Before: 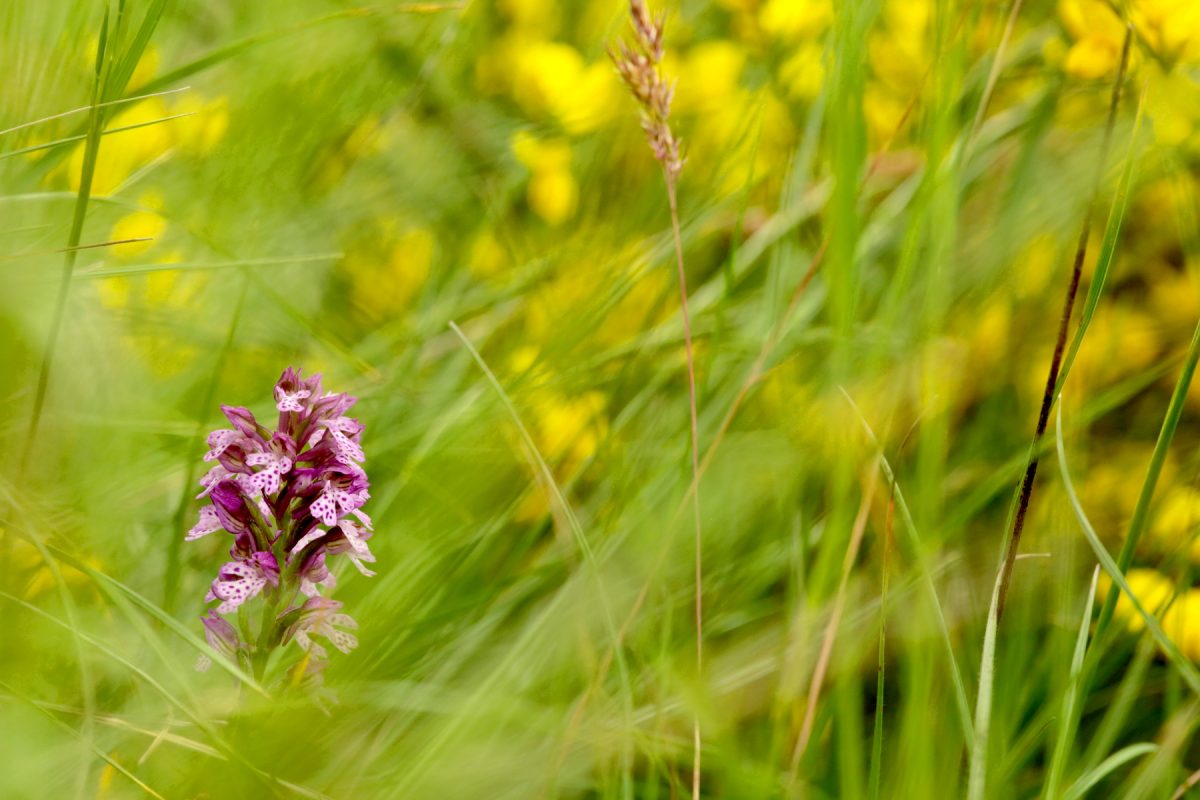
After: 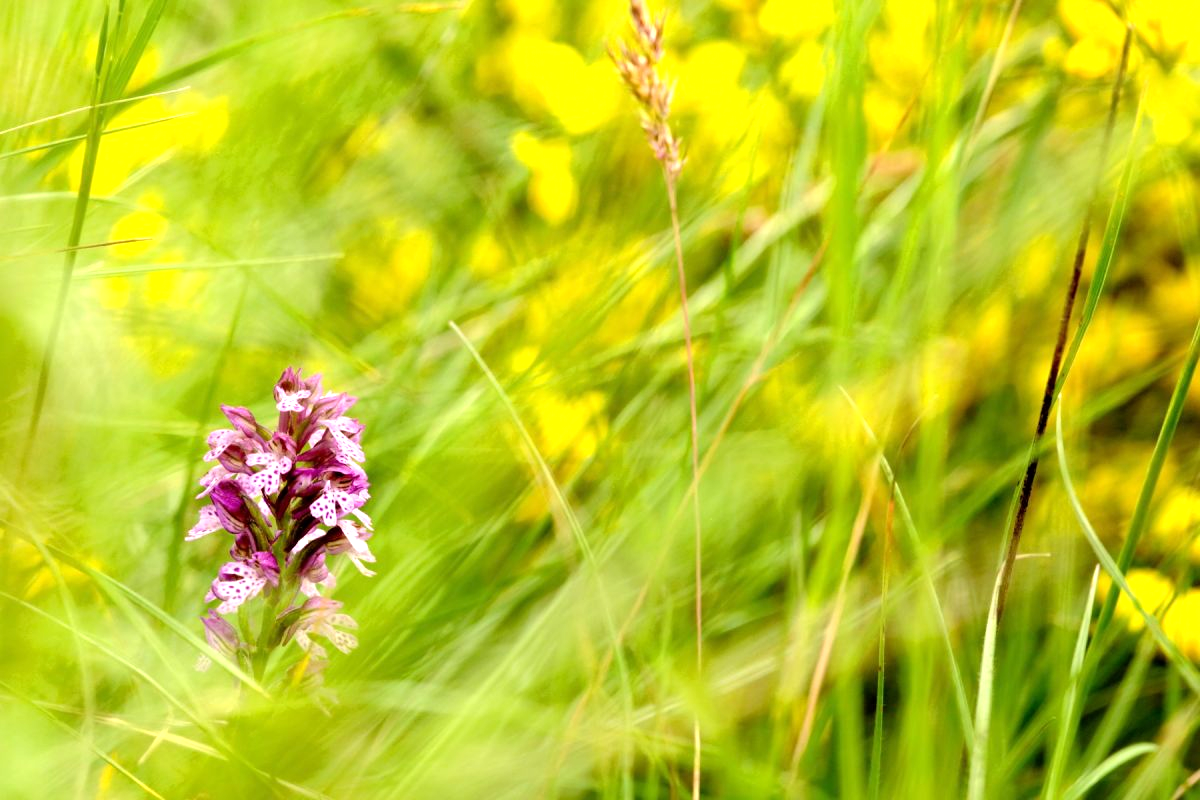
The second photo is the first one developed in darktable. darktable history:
exposure: exposure 0.086 EV, compensate exposure bias true, compensate highlight preservation false
tone equalizer: -8 EV -0.729 EV, -7 EV -0.67 EV, -6 EV -0.575 EV, -5 EV -0.42 EV, -3 EV 0.376 EV, -2 EV 0.6 EV, -1 EV 0.689 EV, +0 EV 0.736 EV
